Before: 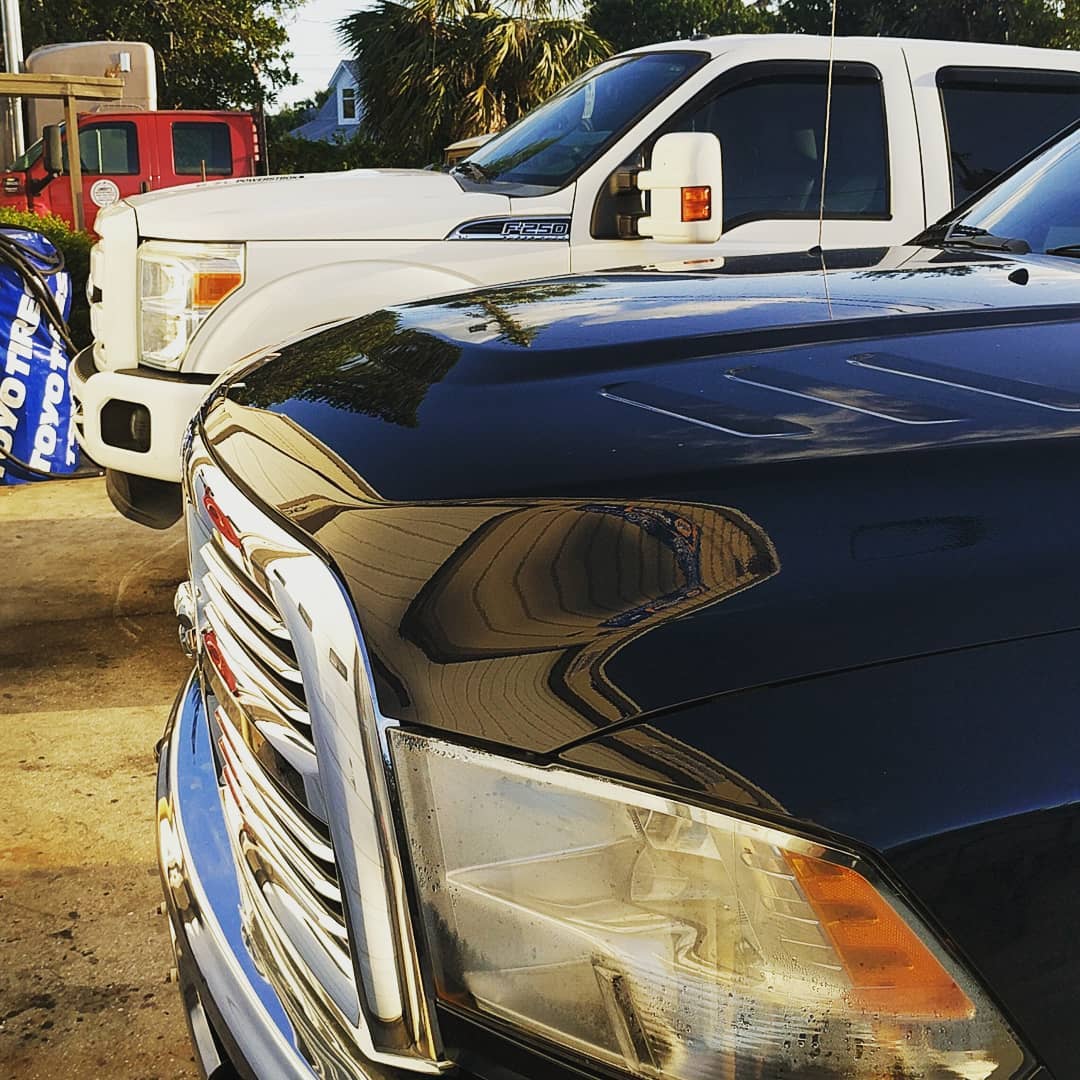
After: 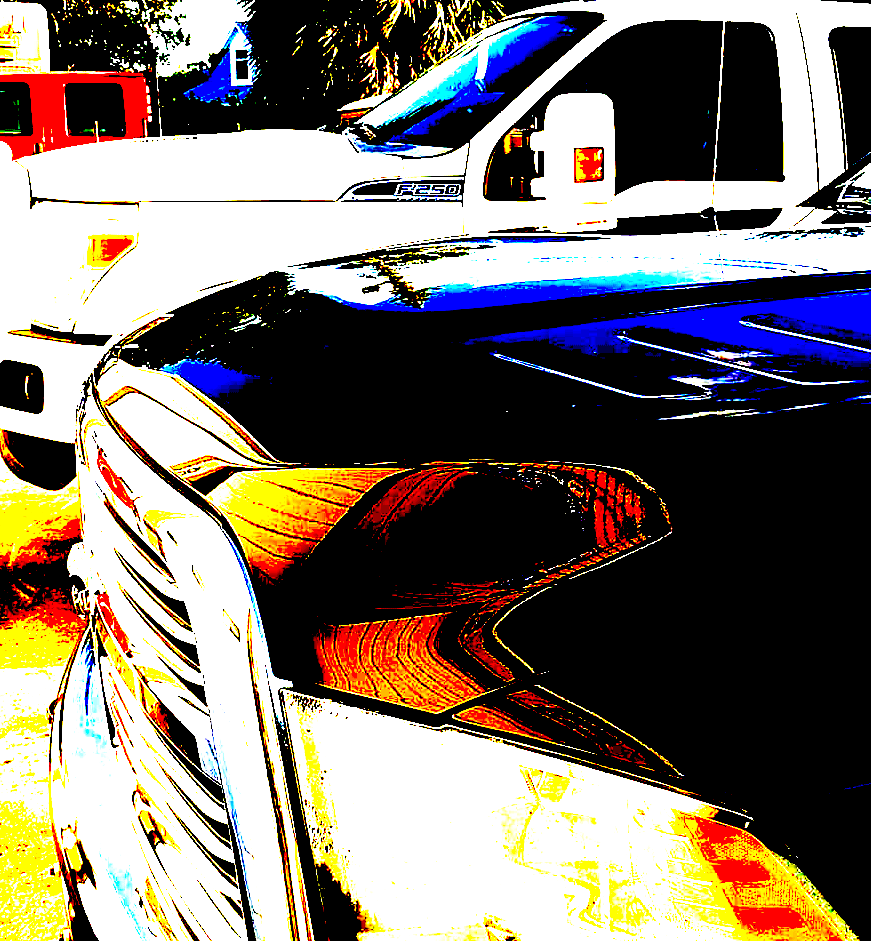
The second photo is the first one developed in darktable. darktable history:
crop: left 9.968%, top 3.656%, right 9.308%, bottom 9.208%
exposure: black level correction 0.098, exposure 2.988 EV, compensate highlight preservation false
